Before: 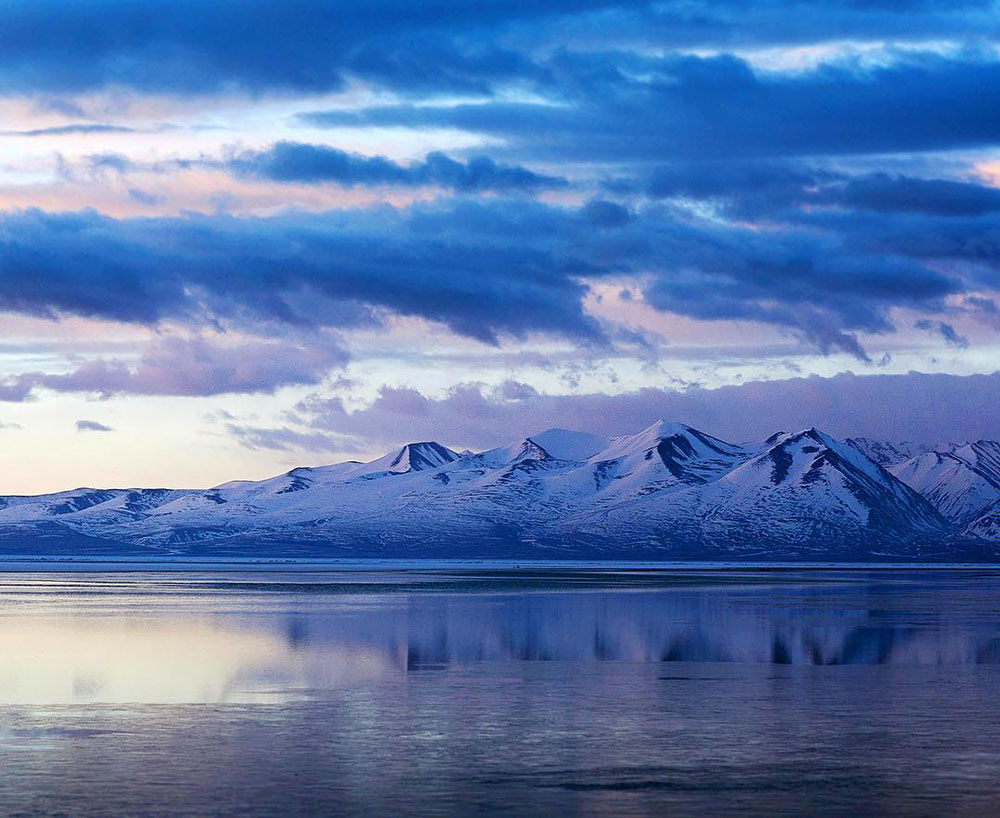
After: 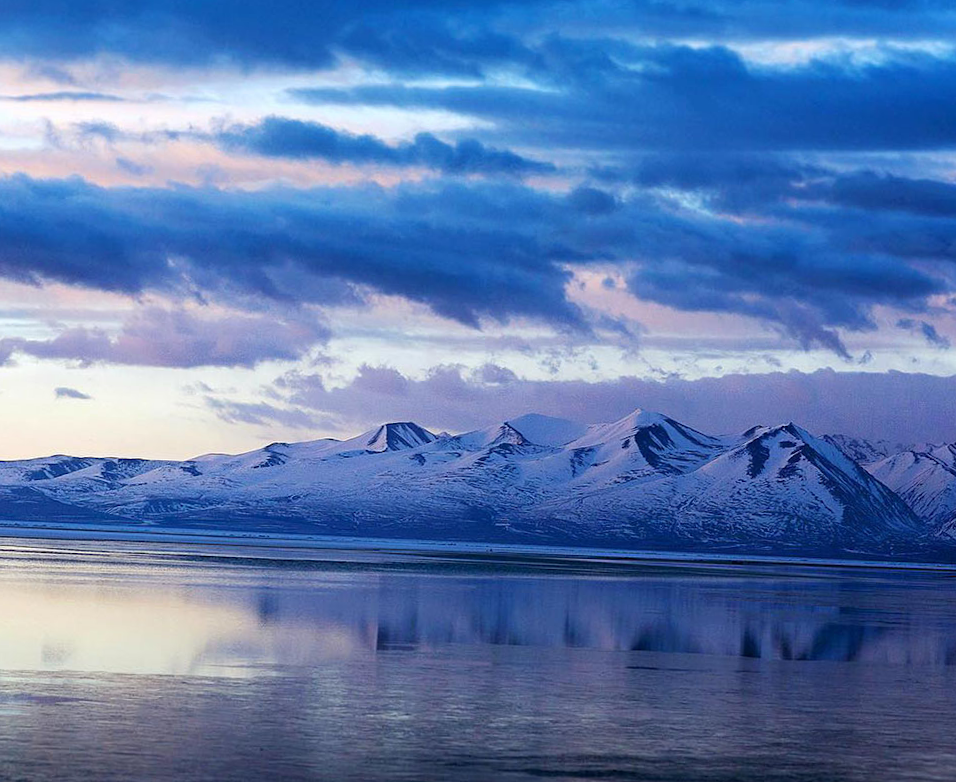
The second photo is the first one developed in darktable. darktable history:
crop and rotate: angle -2.19°
shadows and highlights: radius 331.84, shadows 54.08, highlights -99.43, compress 94.17%, soften with gaussian
